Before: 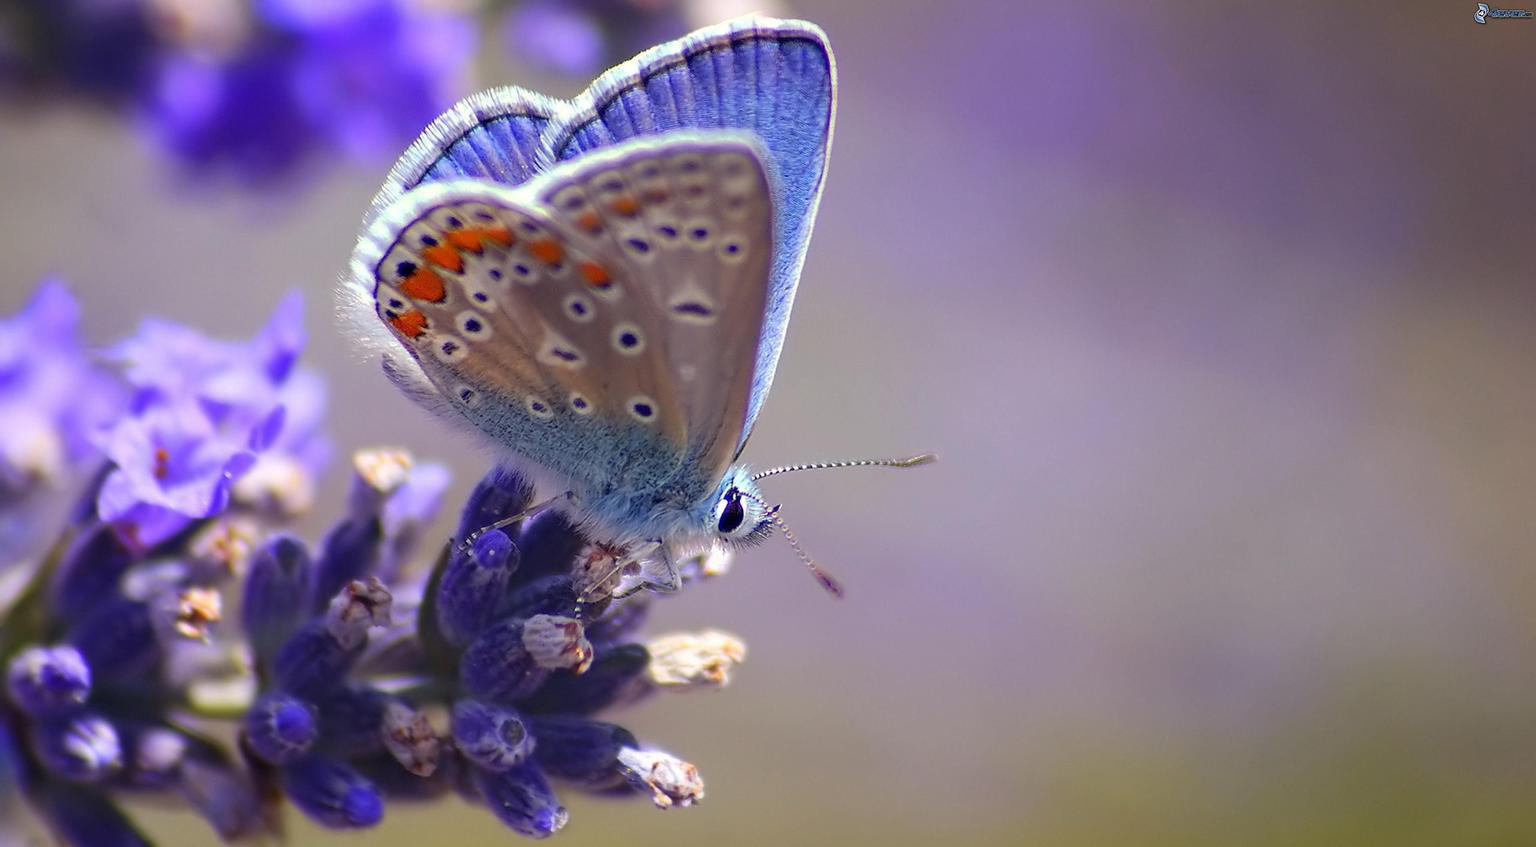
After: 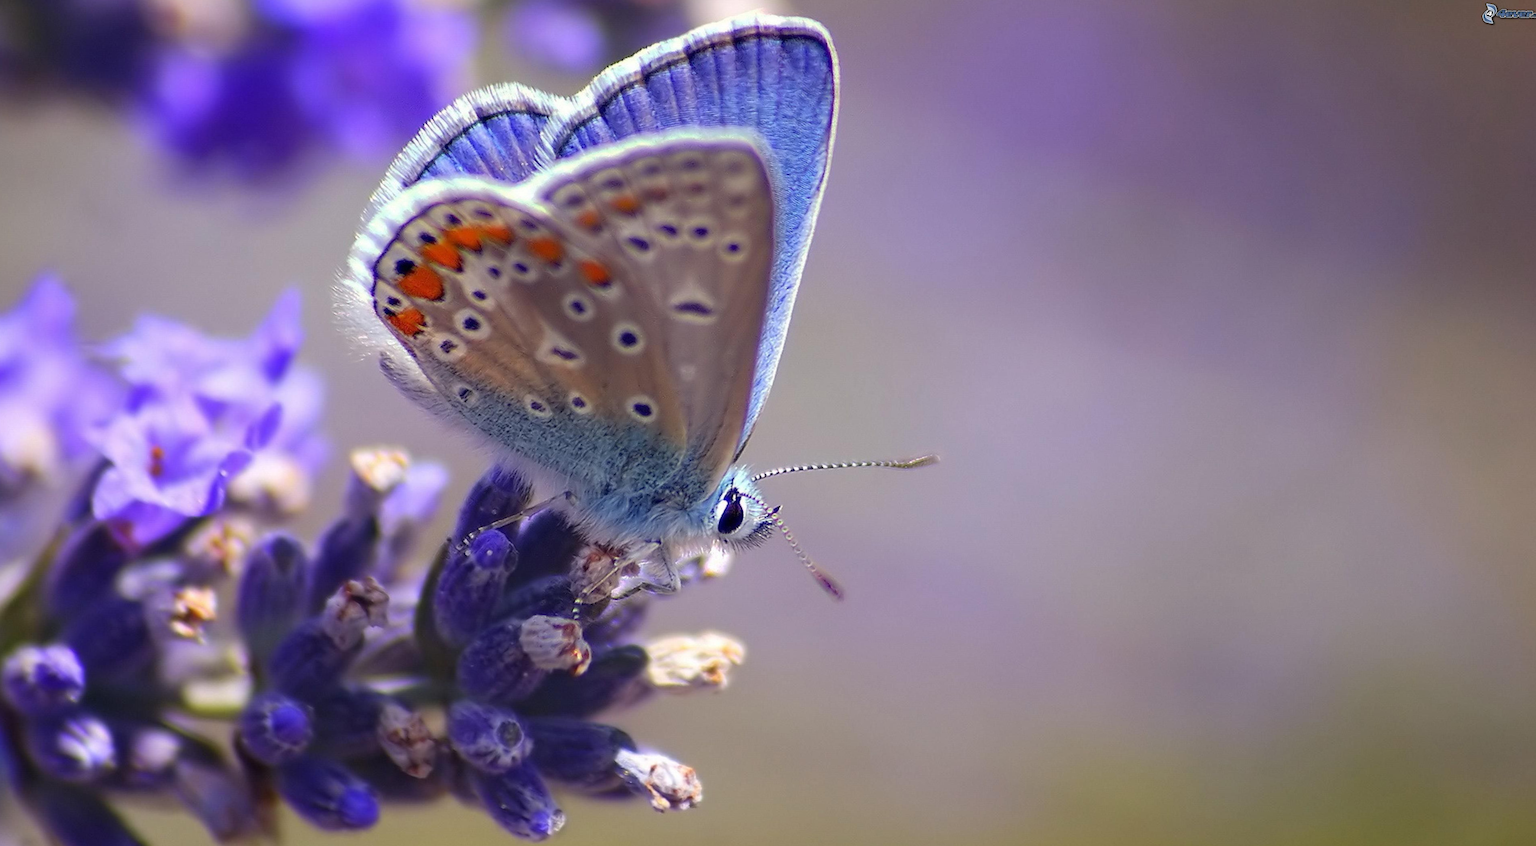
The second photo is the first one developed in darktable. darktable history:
crop and rotate: angle -0.256°
